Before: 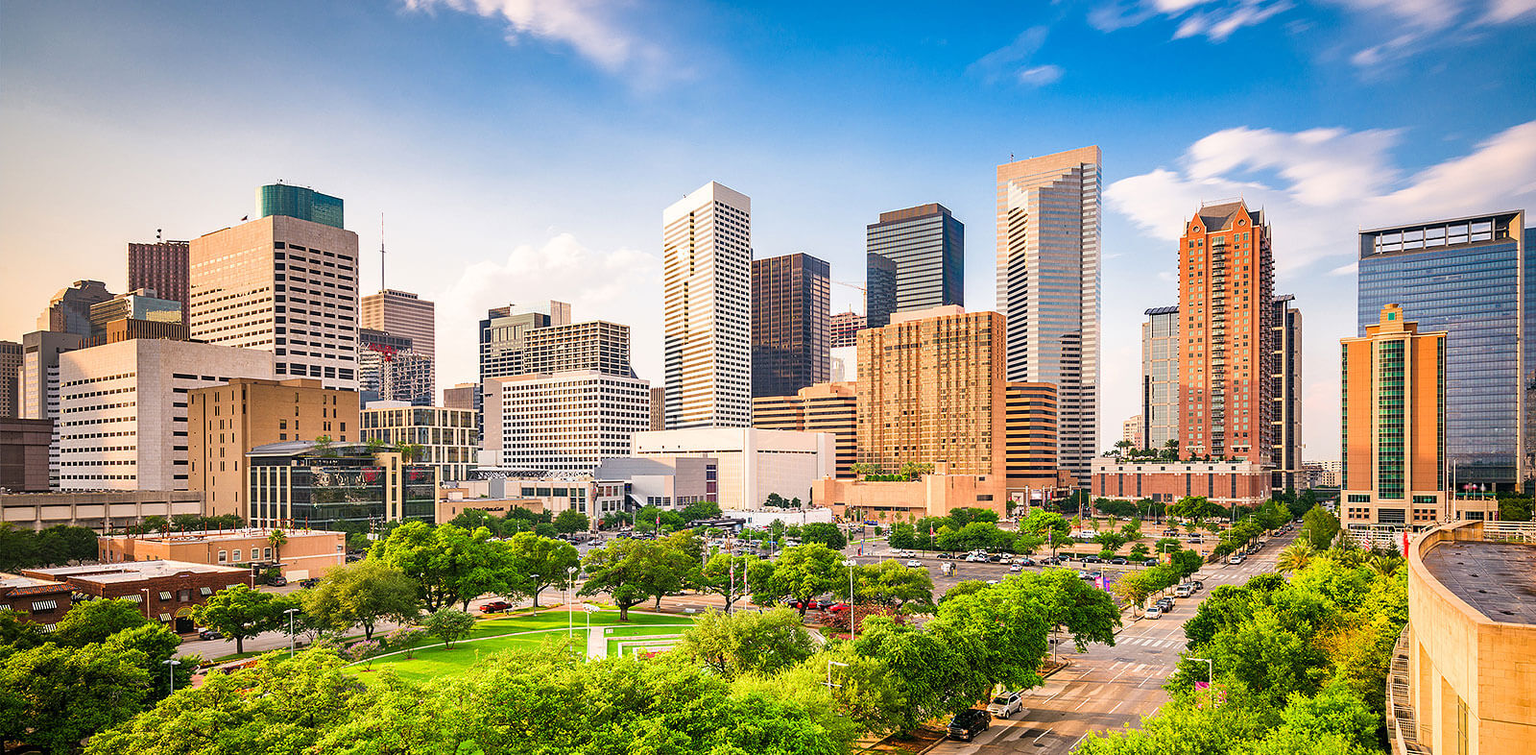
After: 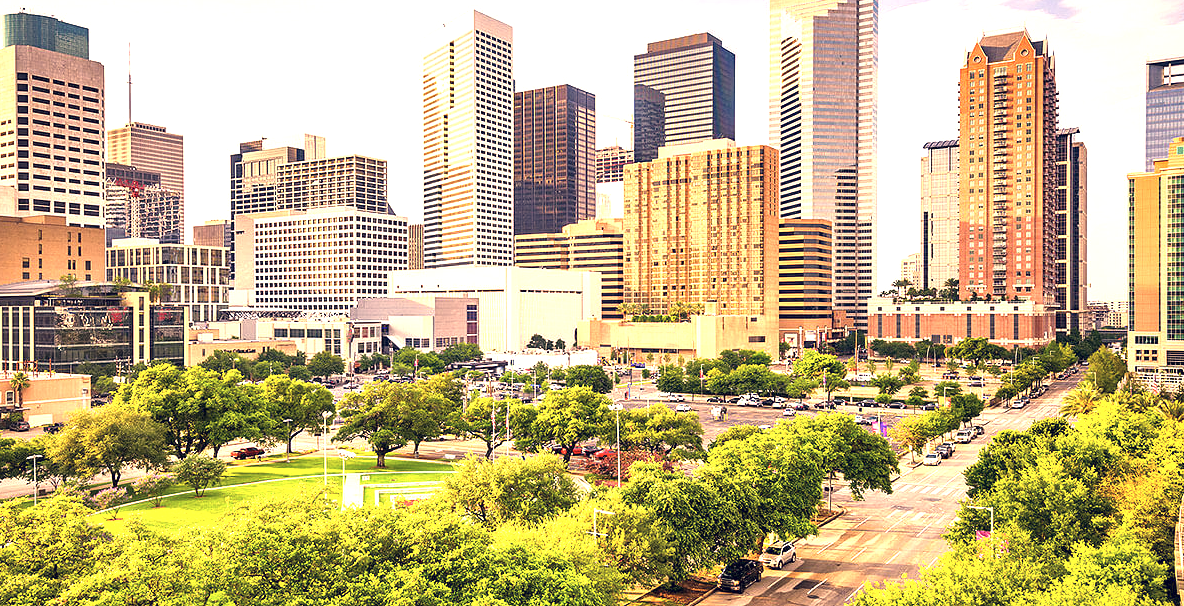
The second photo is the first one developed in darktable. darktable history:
exposure: black level correction 0, exposure 0.9 EV, compensate highlight preservation false
color correction: highlights a* 19.59, highlights b* 27.49, shadows a* 3.46, shadows b* -17.28, saturation 0.73
crop: left 16.871%, top 22.857%, right 9.116%
local contrast: mode bilateral grid, contrast 25, coarseness 60, detail 151%, midtone range 0.2
